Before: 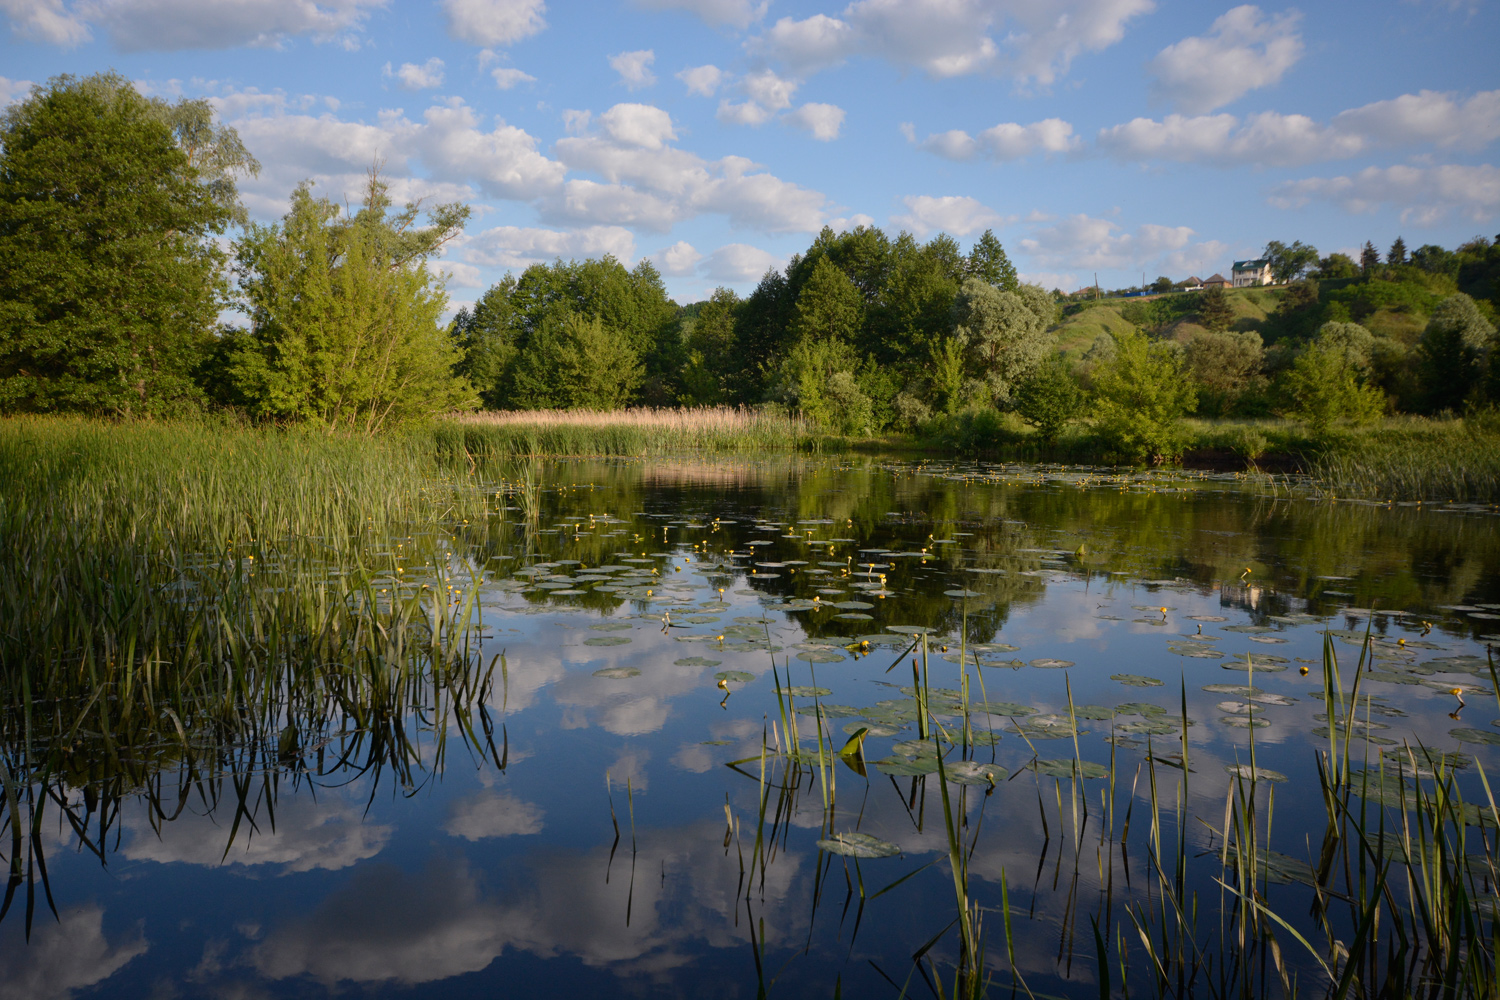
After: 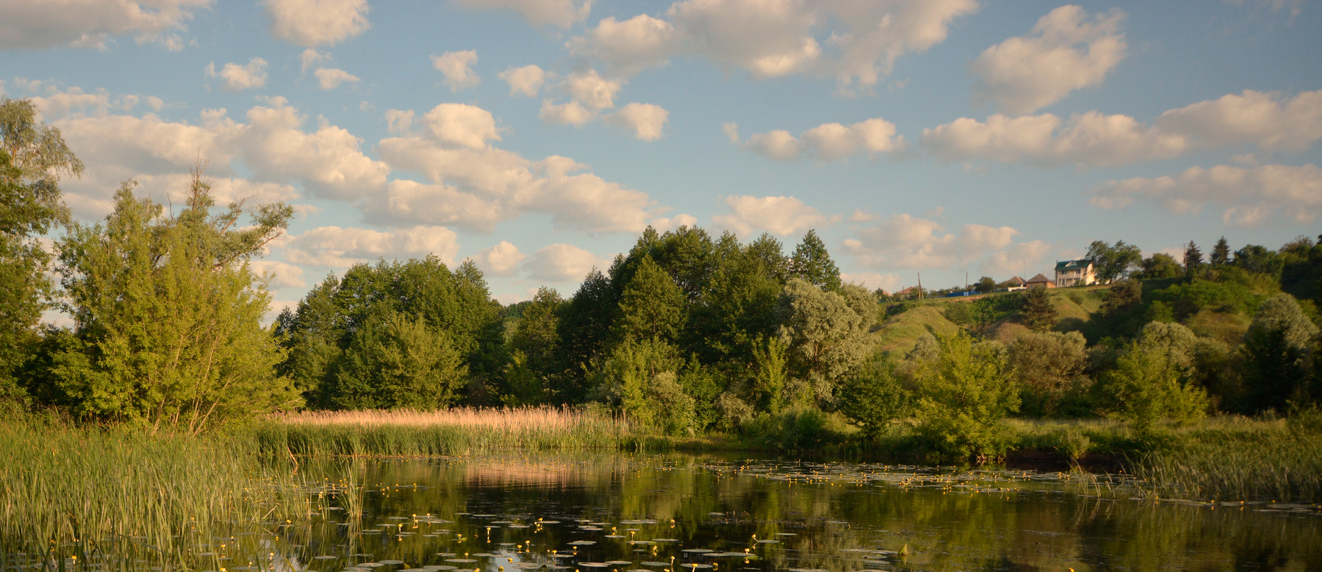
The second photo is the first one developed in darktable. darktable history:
crop and rotate: left 11.812%, bottom 42.776%
white balance: red 1.123, blue 0.83
